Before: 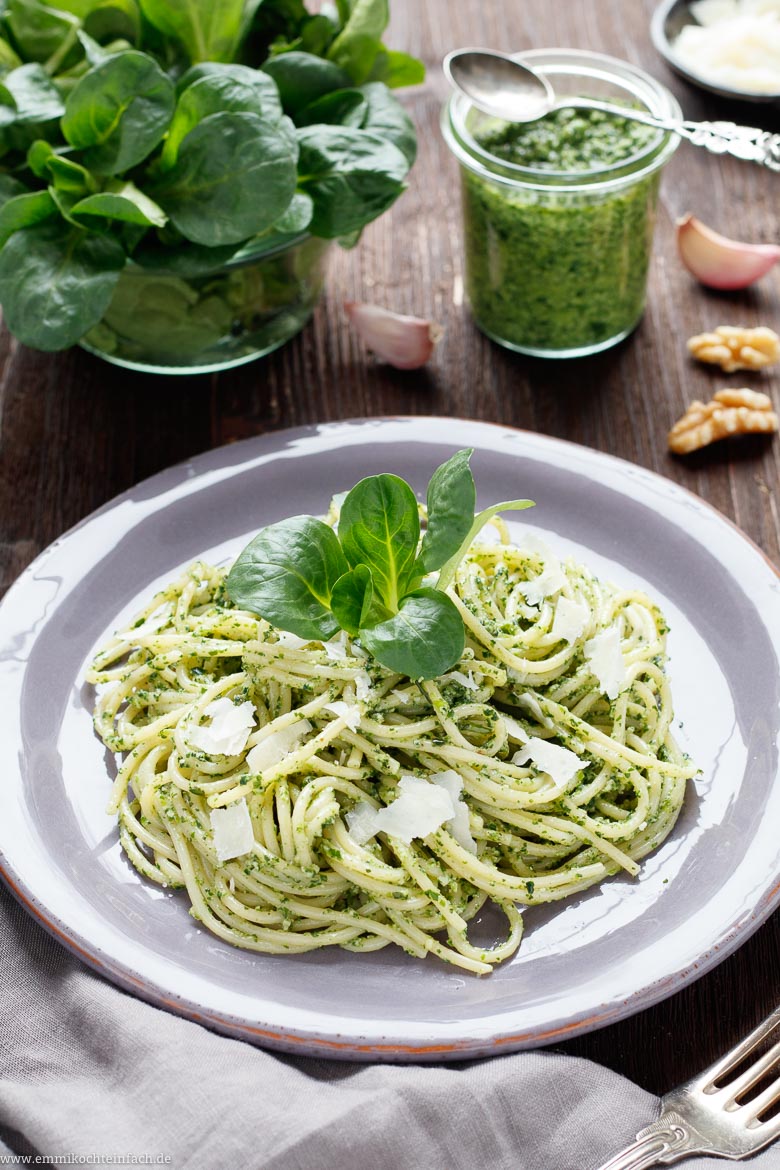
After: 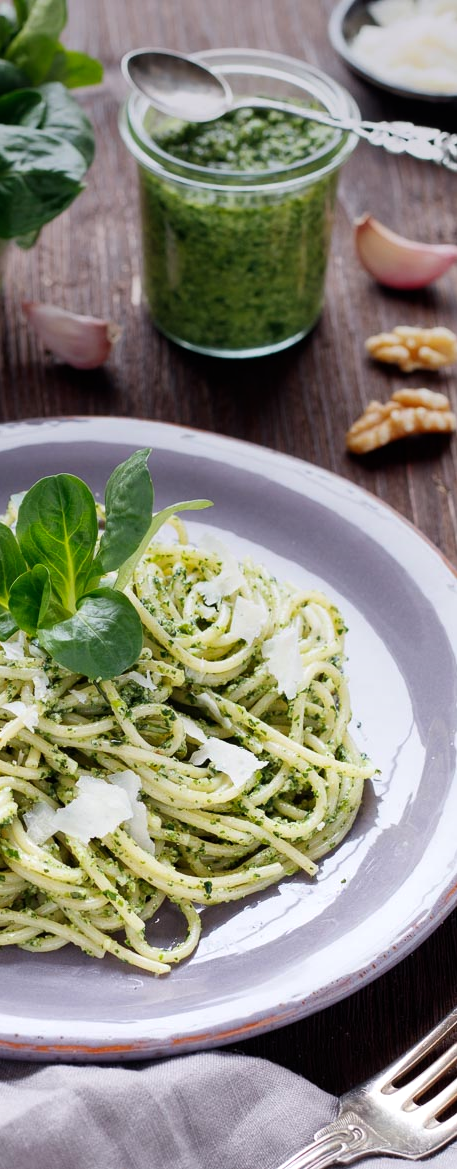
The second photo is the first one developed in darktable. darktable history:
crop: left 41.402%
white balance: red 1.004, blue 1.024
graduated density: on, module defaults
color balance: gamma [0.9, 0.988, 0.975, 1.025], gain [1.05, 1, 1, 1]
